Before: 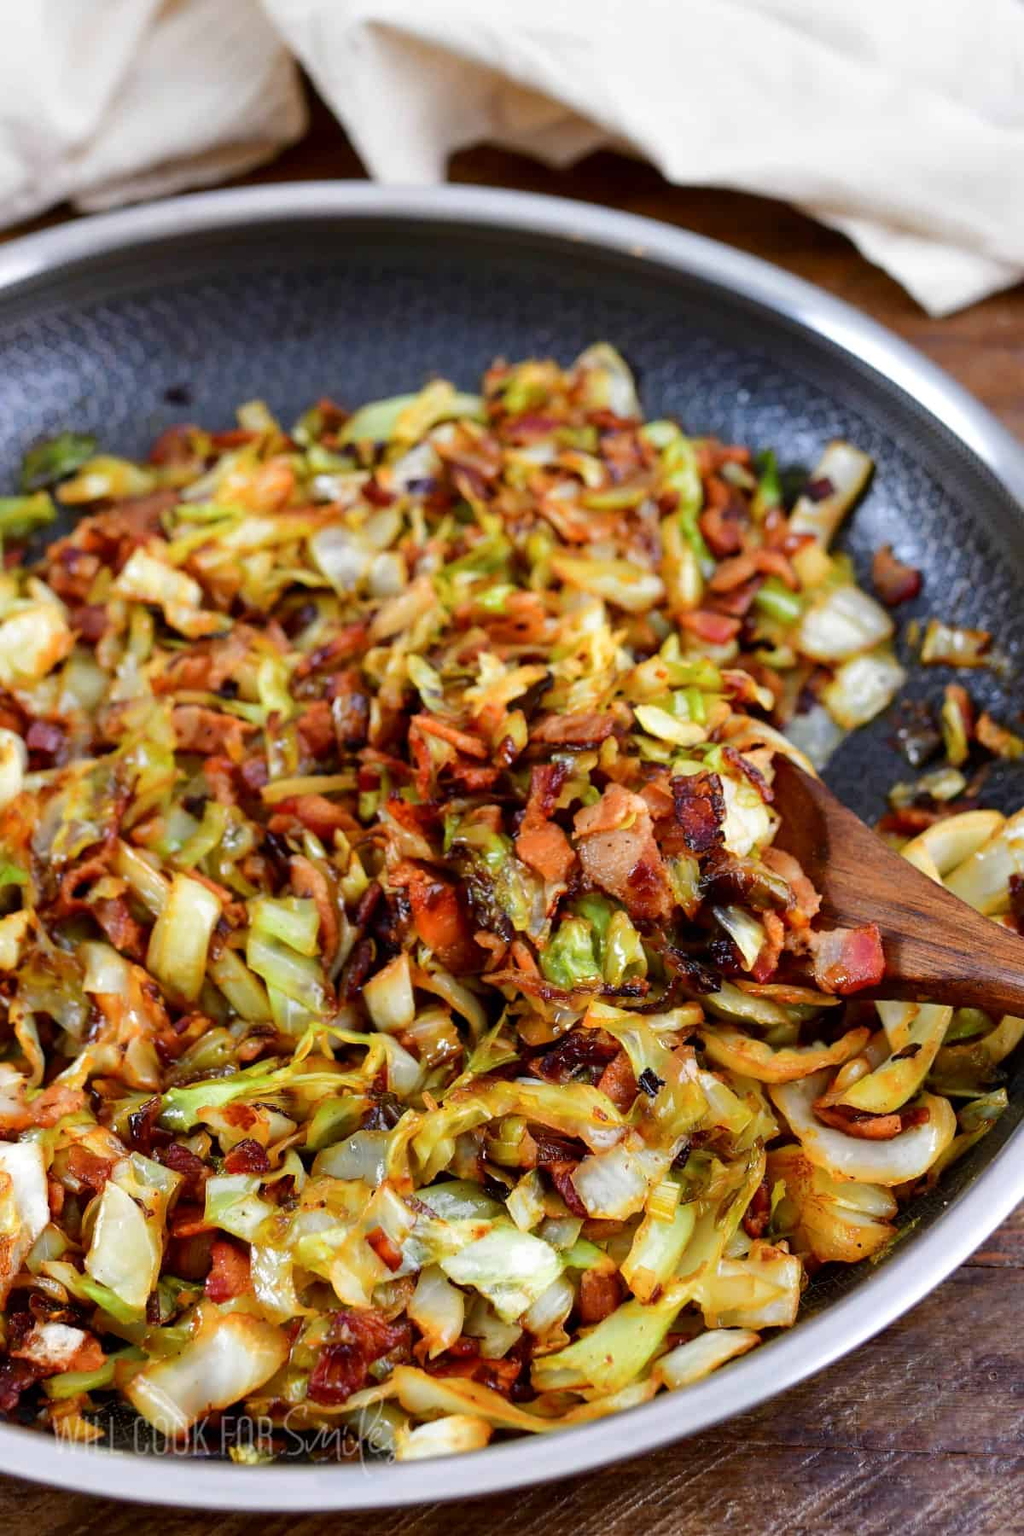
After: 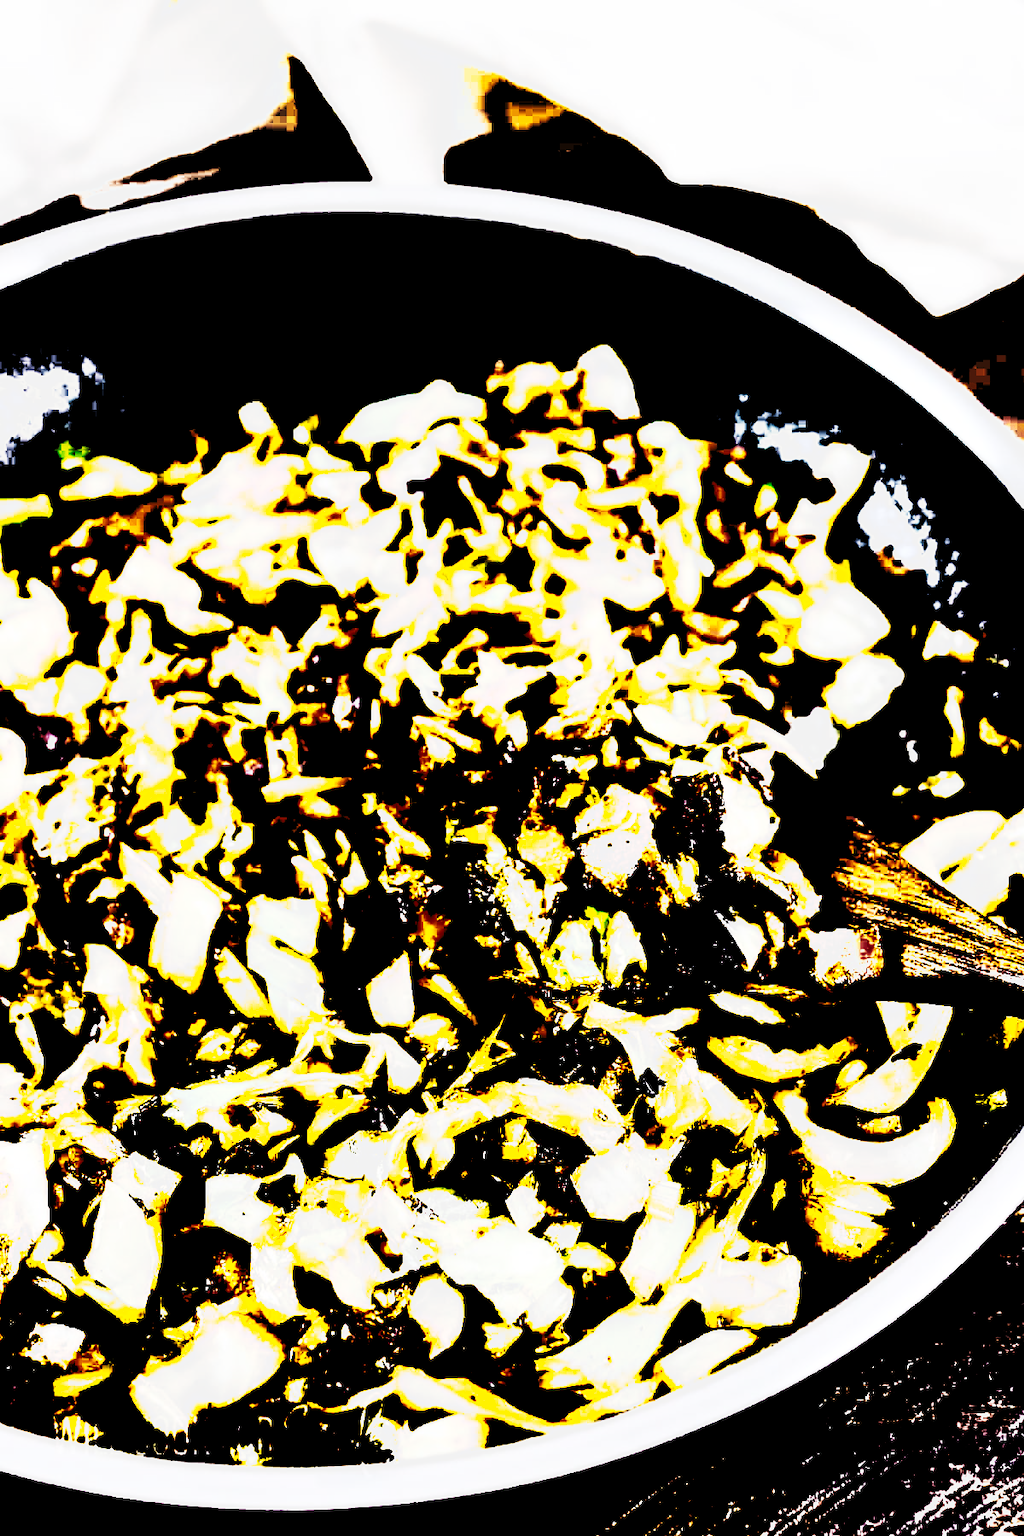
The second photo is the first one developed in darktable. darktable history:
tone curve: curves: ch0 [(0, 0) (0.003, 0.001) (0.011, 0.003) (0.025, 0.003) (0.044, 0.003) (0.069, 0.003) (0.1, 0.006) (0.136, 0.007) (0.177, 0.009) (0.224, 0.007) (0.277, 0.026) (0.335, 0.126) (0.399, 0.254) (0.468, 0.493) (0.543, 0.892) (0.623, 0.984) (0.709, 0.979) (0.801, 0.979) (0.898, 0.982) (1, 1)], preserve colors none
contrast brightness saturation: contrast 0.5, saturation -0.1
levels: levels [0.514, 0.759, 1]
